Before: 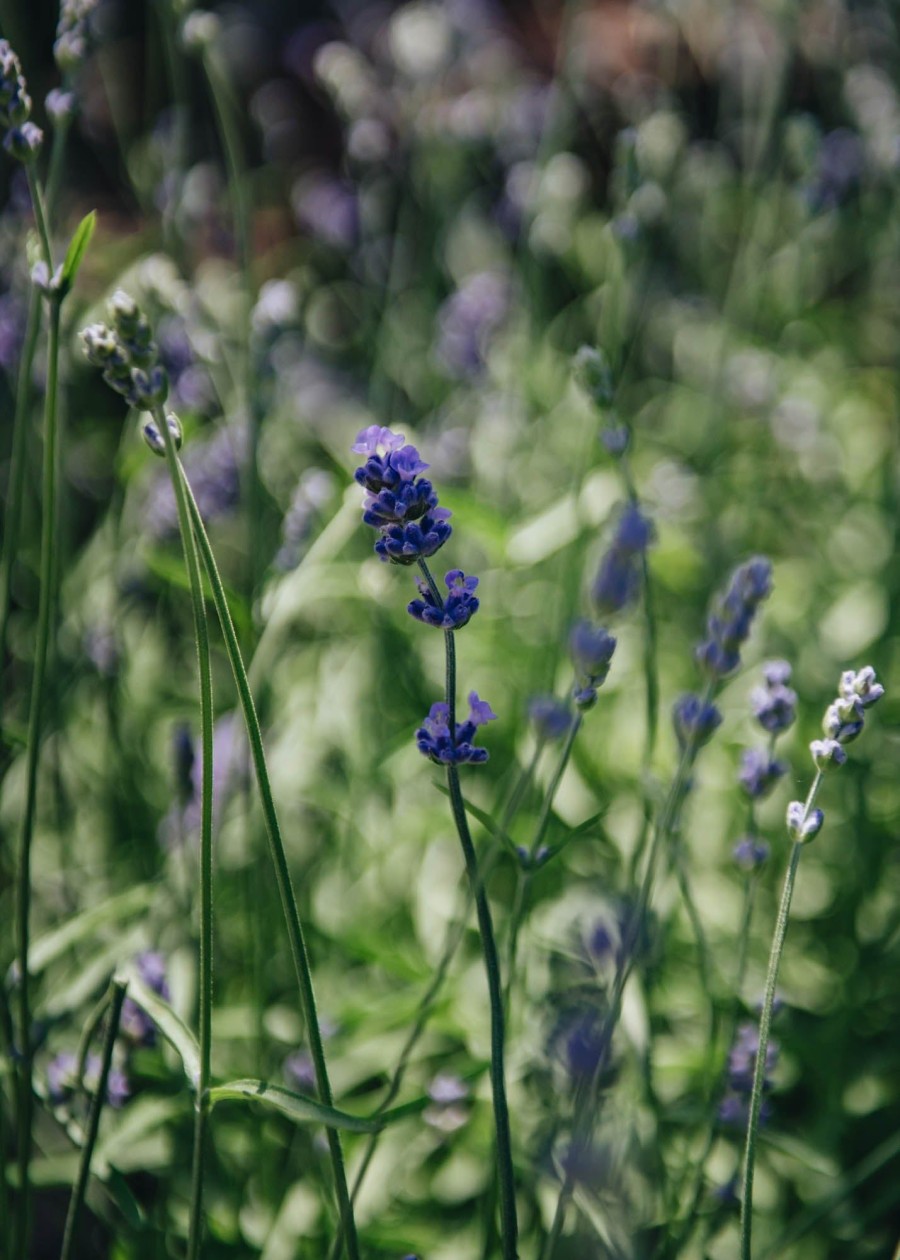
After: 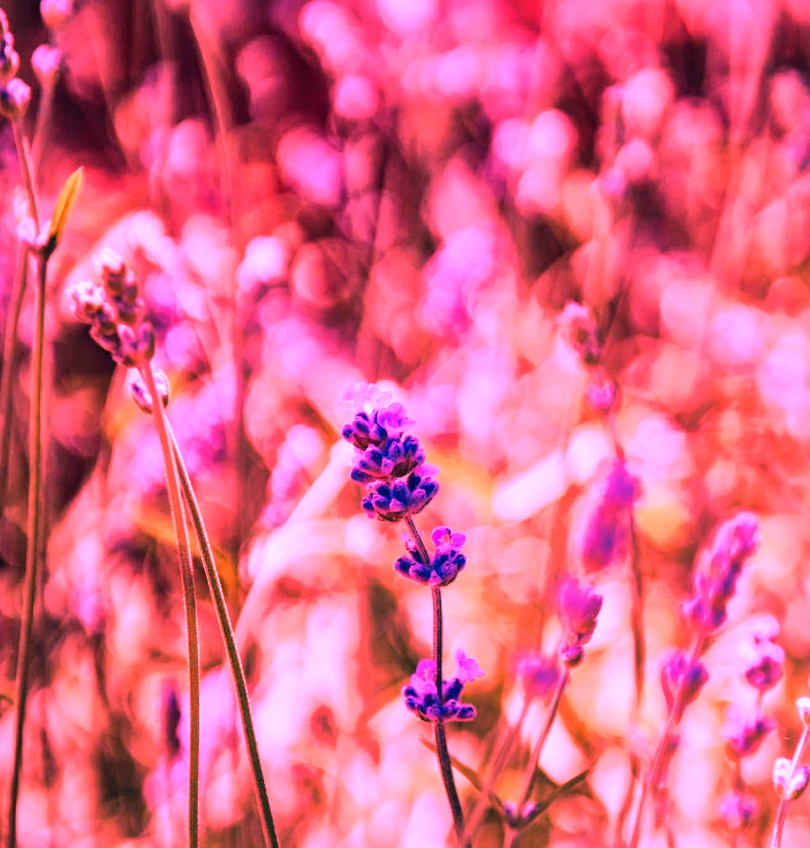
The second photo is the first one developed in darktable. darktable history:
white balance: red 4.26, blue 1.802
crop: left 1.509%, top 3.452%, right 7.696%, bottom 28.452%
local contrast: mode bilateral grid, contrast 20, coarseness 50, detail 179%, midtone range 0.2
